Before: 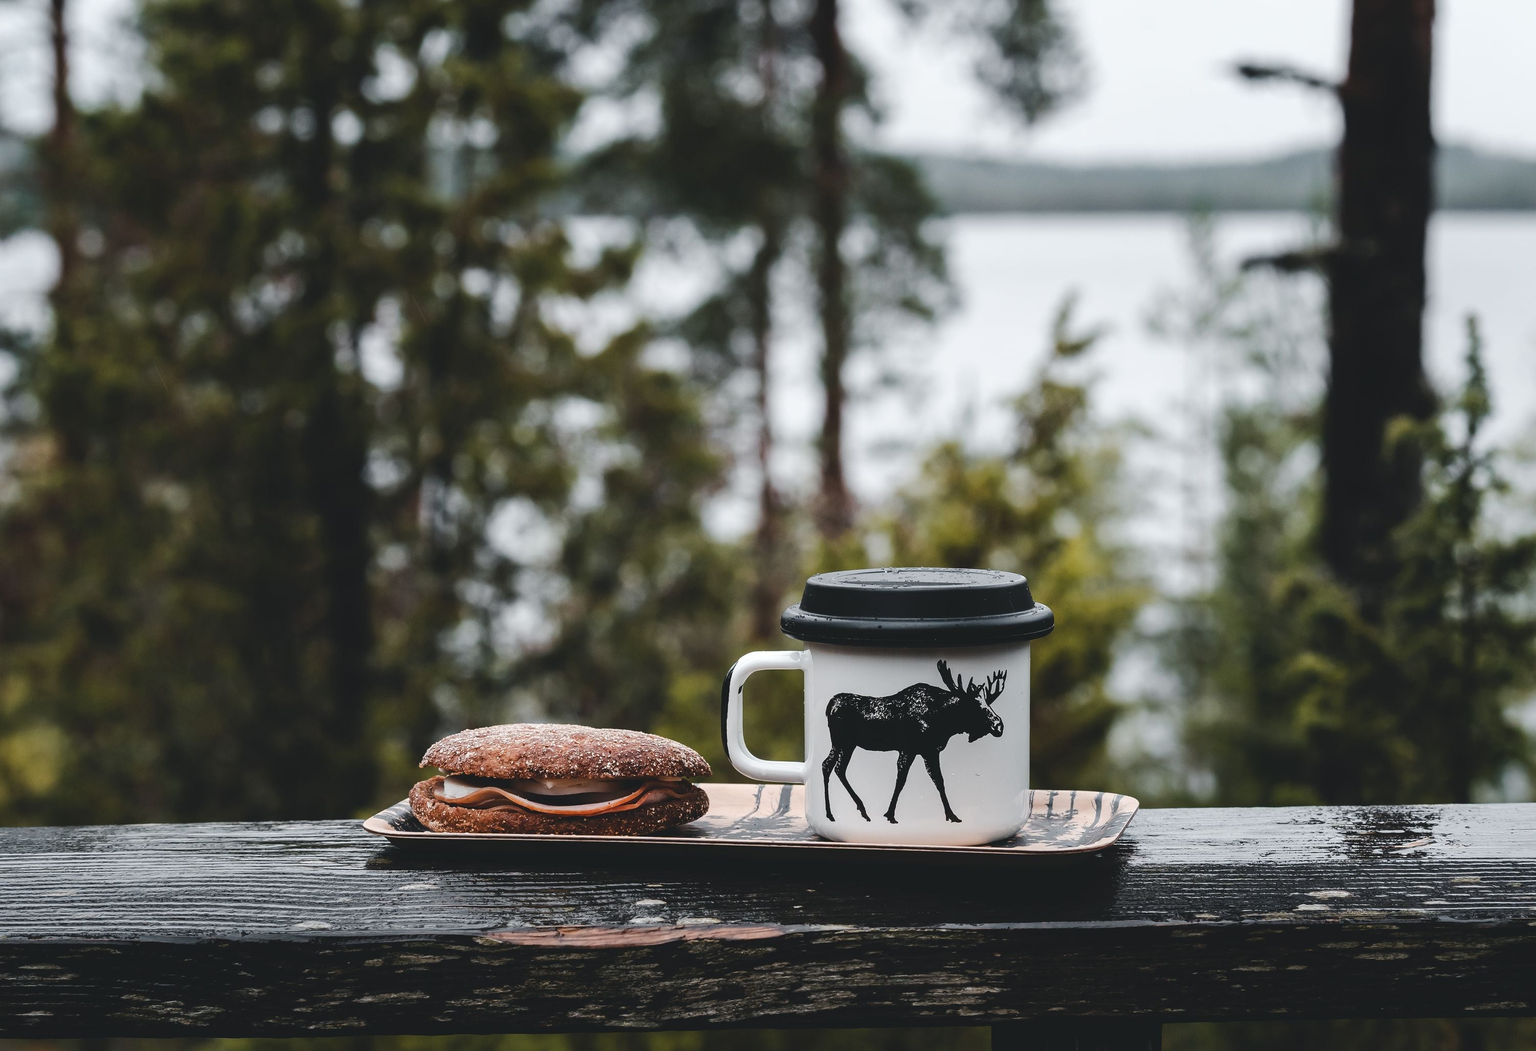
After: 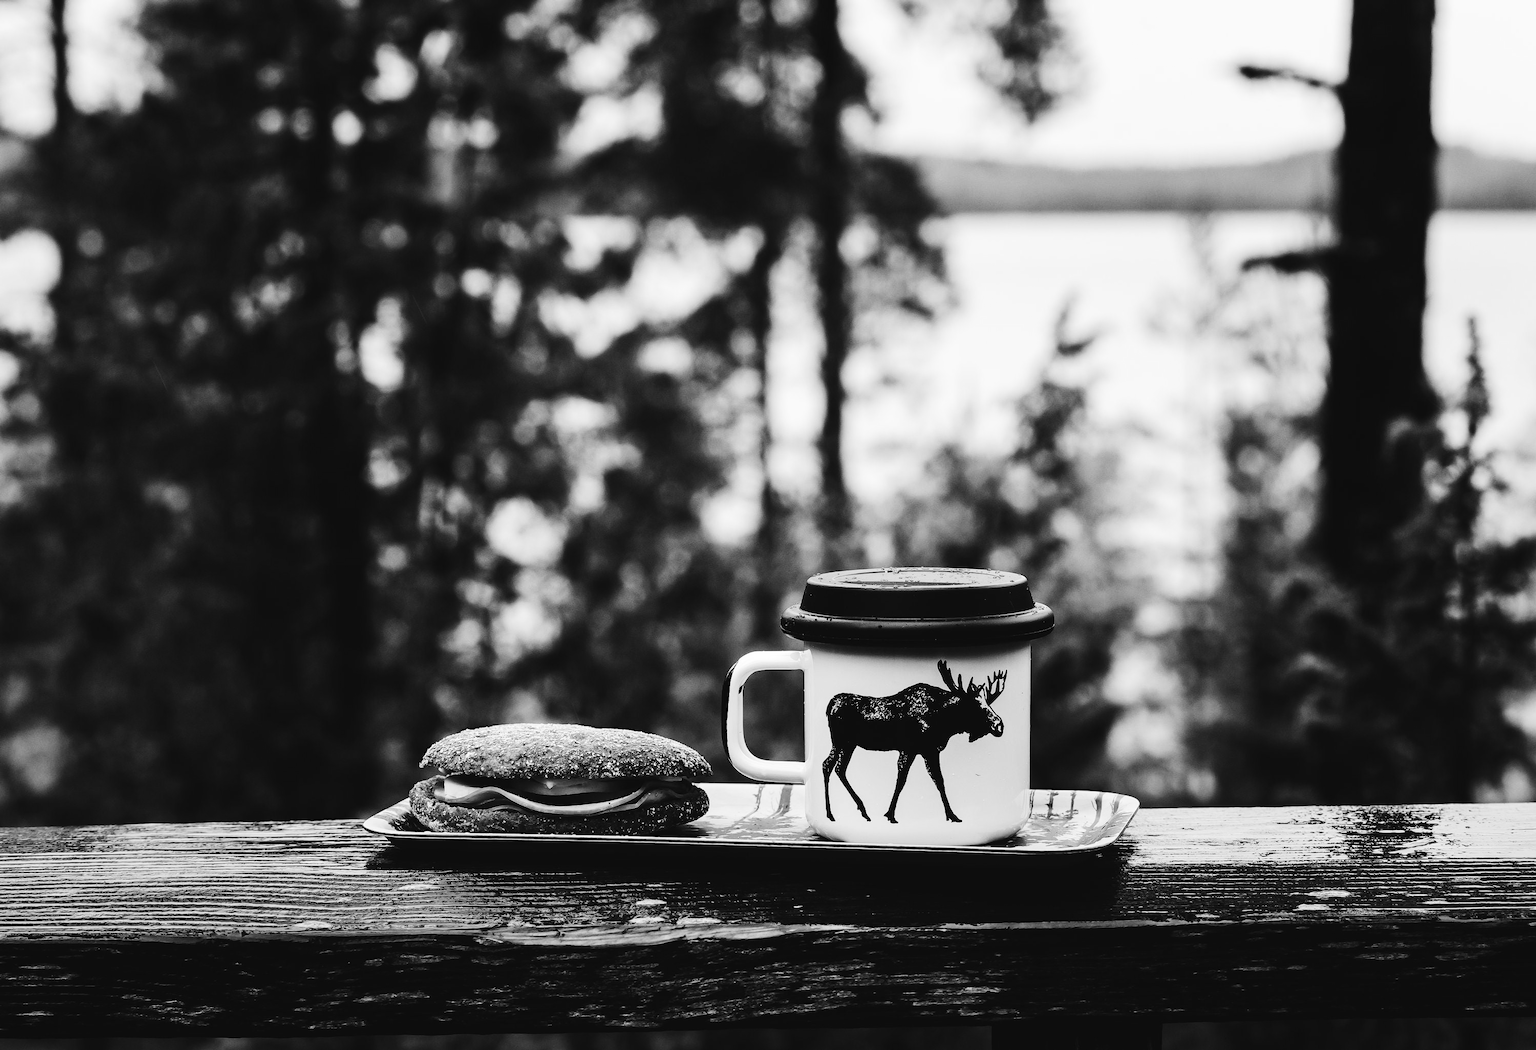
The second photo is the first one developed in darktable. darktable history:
tone curve: curves: ch0 [(0, 0) (0.037, 0.025) (0.131, 0.093) (0.275, 0.256) (0.476, 0.517) (0.607, 0.667) (0.691, 0.745) (0.789, 0.836) (0.911, 0.925) (0.997, 0.995)]; ch1 [(0, 0) (0.301, 0.3) (0.444, 0.45) (0.493, 0.495) (0.507, 0.503) (0.534, 0.533) (0.582, 0.58) (0.658, 0.693) (0.746, 0.77) (1, 1)]; ch2 [(0, 0) (0.246, 0.233) (0.36, 0.352) (0.415, 0.418) (0.476, 0.492) (0.502, 0.504) (0.525, 0.518) (0.539, 0.544) (0.586, 0.602) (0.634, 0.651) (0.706, 0.727) (0.853, 0.852) (1, 0.951)], color space Lab, independent channels, preserve colors none
contrast brightness saturation: contrast 0.25, saturation -0.31
monochrome: on, module defaults
